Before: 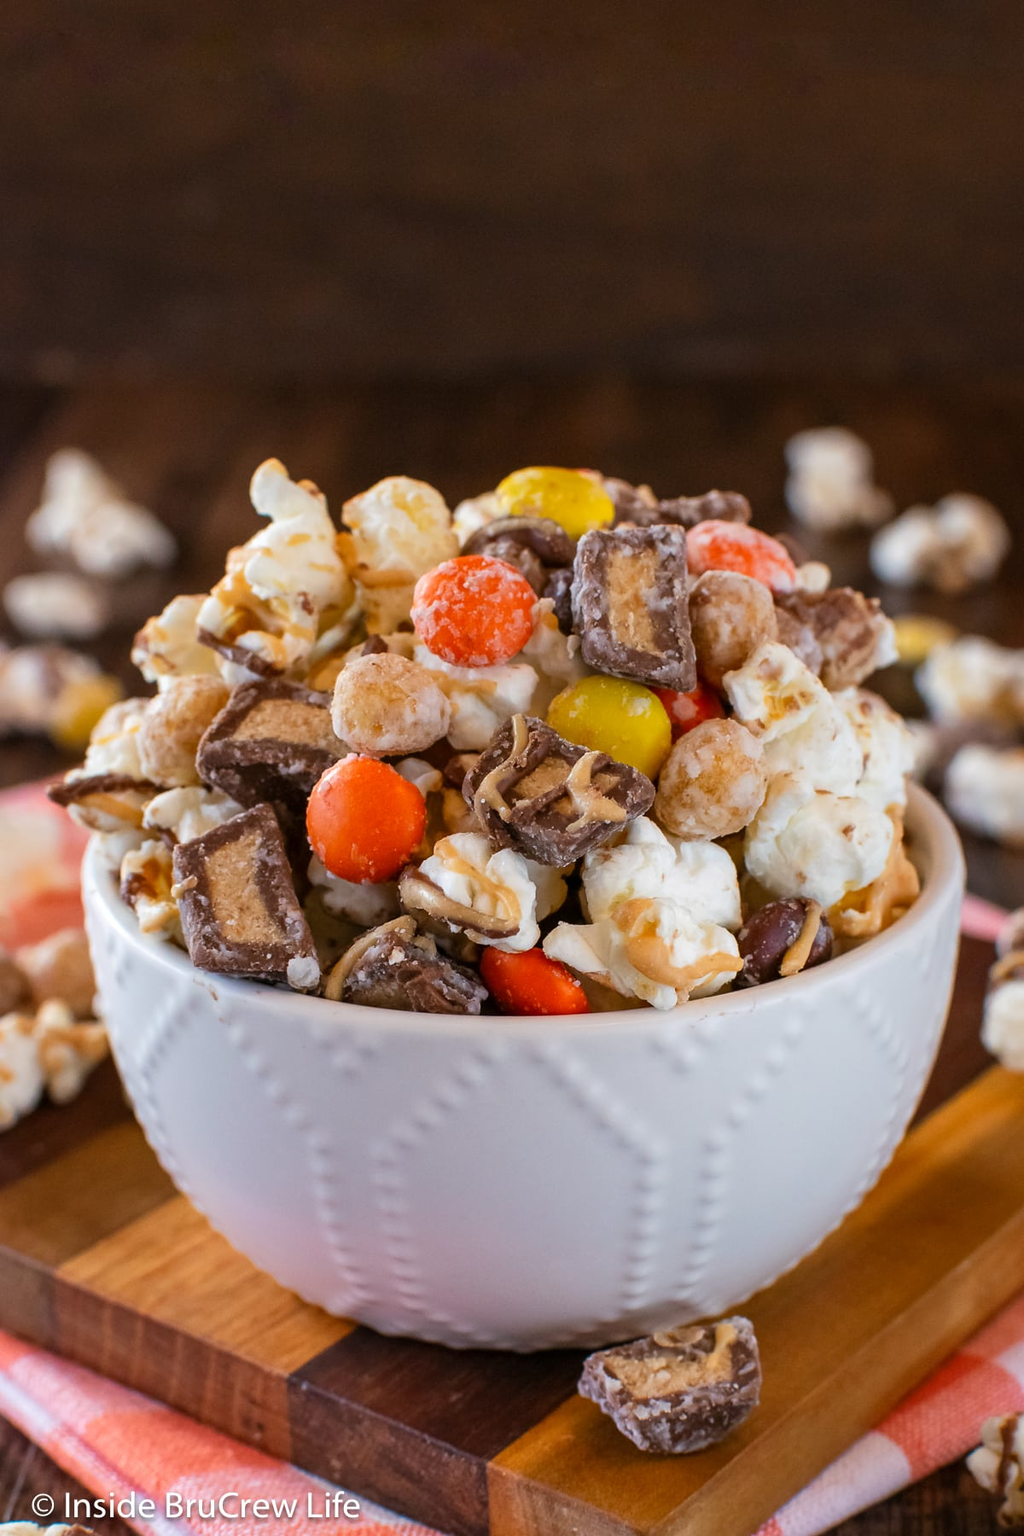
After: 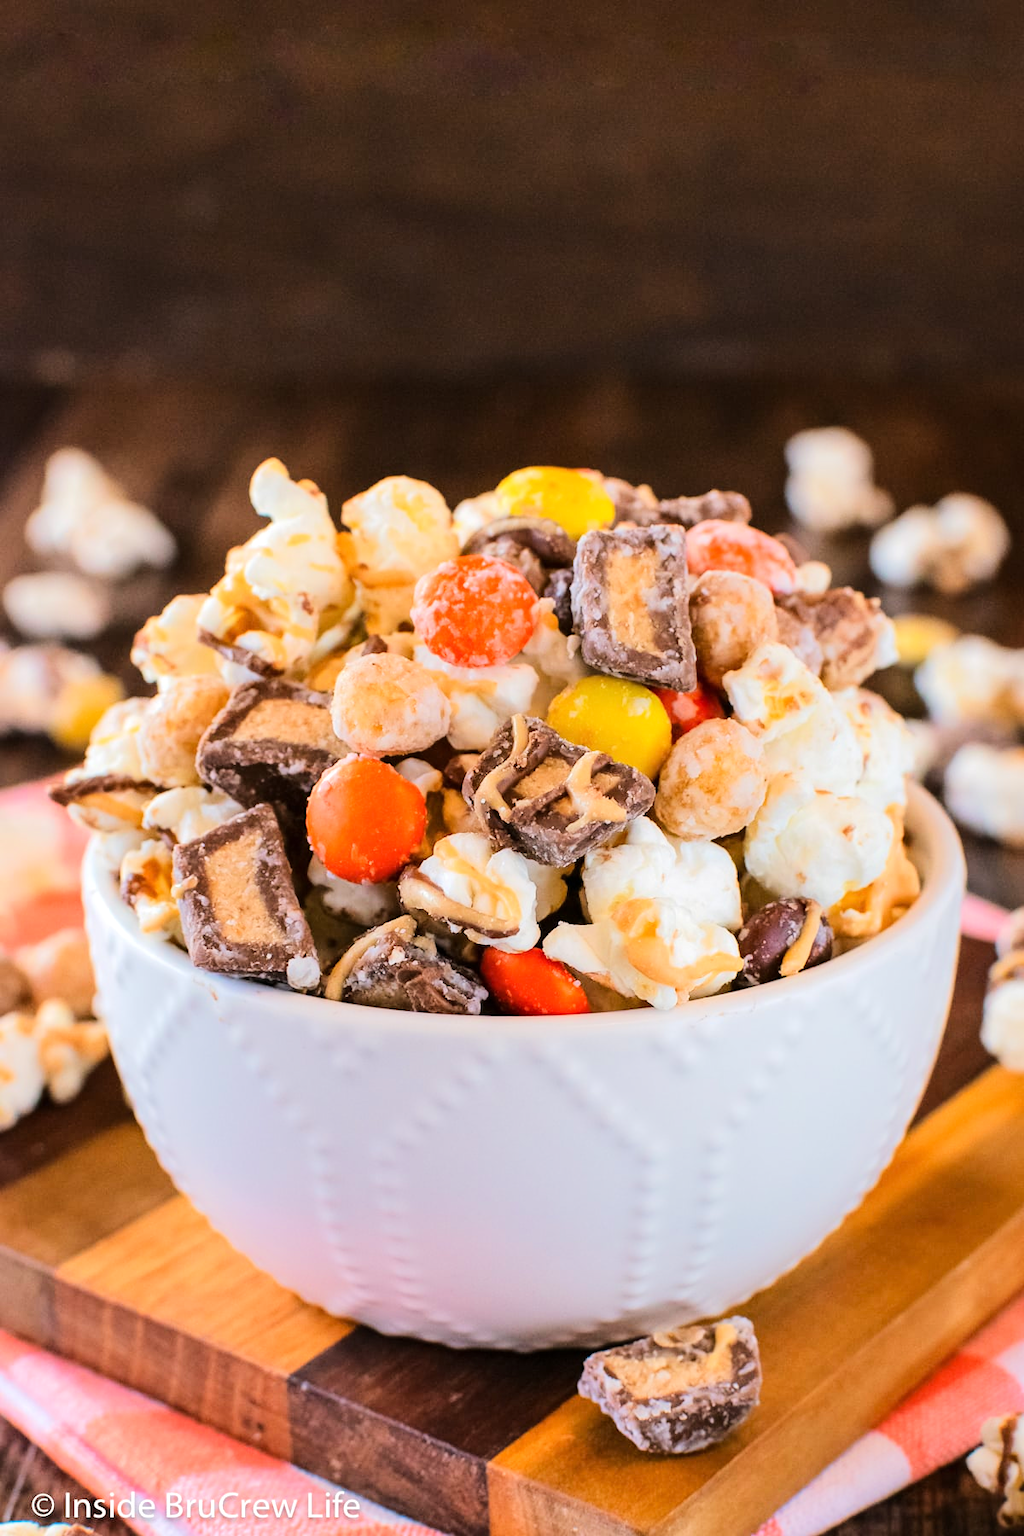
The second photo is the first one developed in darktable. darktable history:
tone equalizer: -7 EV 0.142 EV, -6 EV 0.564 EV, -5 EV 1.16 EV, -4 EV 1.32 EV, -3 EV 1.13 EV, -2 EV 0.6 EV, -1 EV 0.16 EV, edges refinement/feathering 500, mask exposure compensation -1.57 EV, preserve details no
